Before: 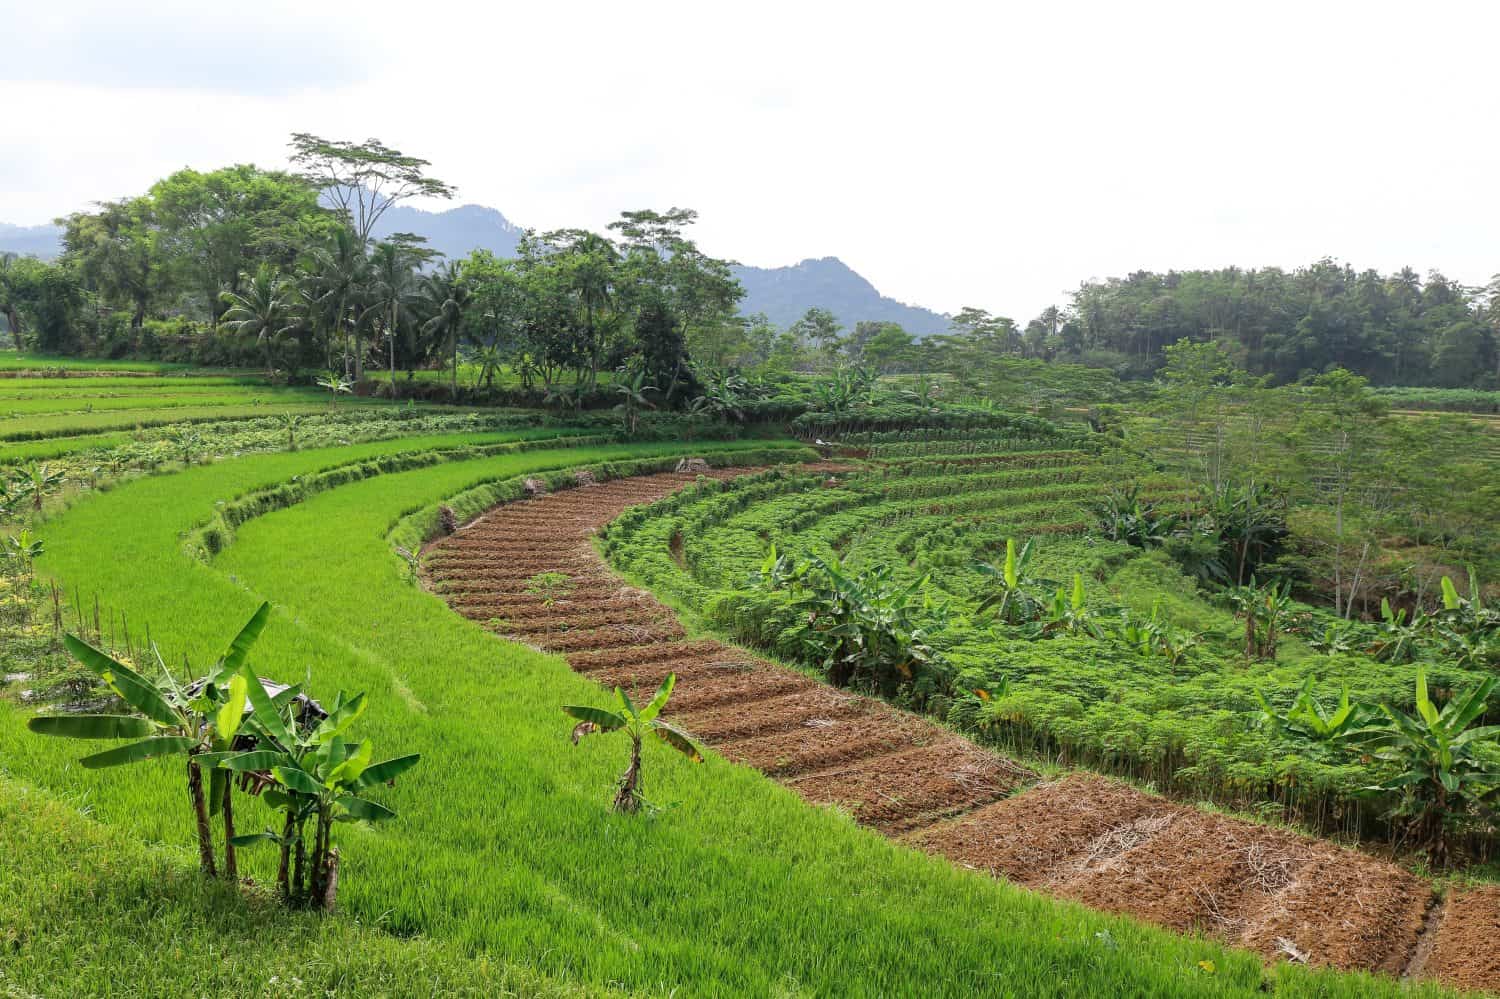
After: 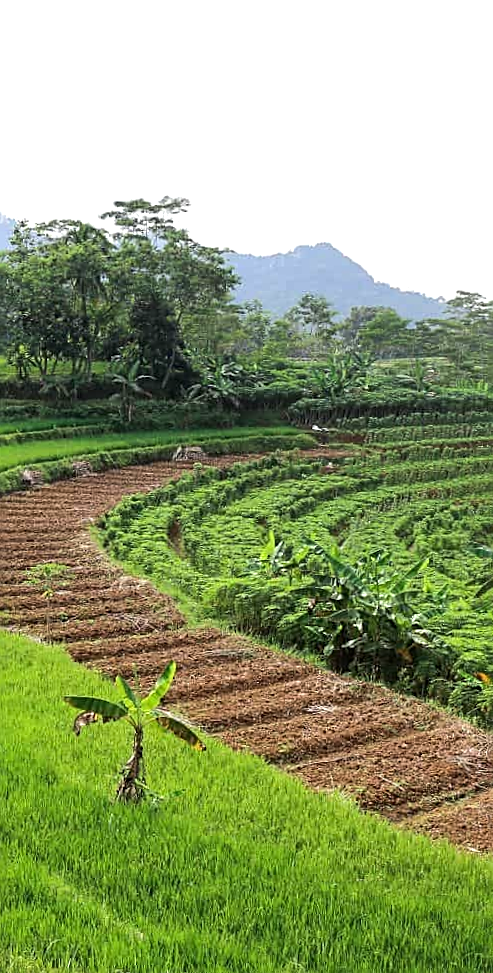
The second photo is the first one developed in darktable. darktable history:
crop: left 33.36%, right 33.36%
tone equalizer: -8 EV -0.417 EV, -7 EV -0.389 EV, -6 EV -0.333 EV, -5 EV -0.222 EV, -3 EV 0.222 EV, -2 EV 0.333 EV, -1 EV 0.389 EV, +0 EV 0.417 EV, edges refinement/feathering 500, mask exposure compensation -1.57 EV, preserve details no
sharpen: on, module defaults
rotate and perspective: rotation -1°, crop left 0.011, crop right 0.989, crop top 0.025, crop bottom 0.975
